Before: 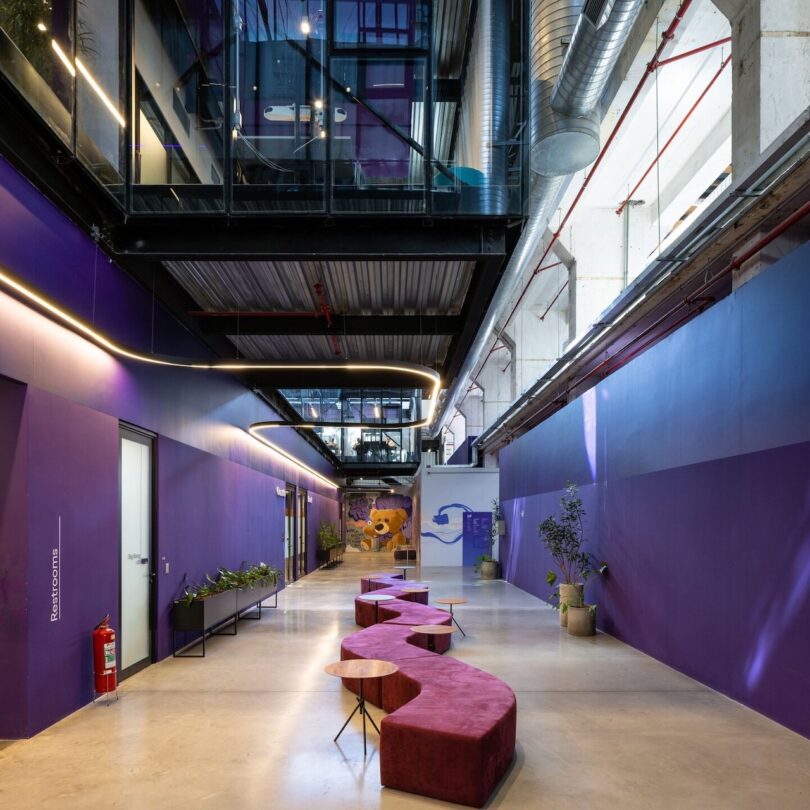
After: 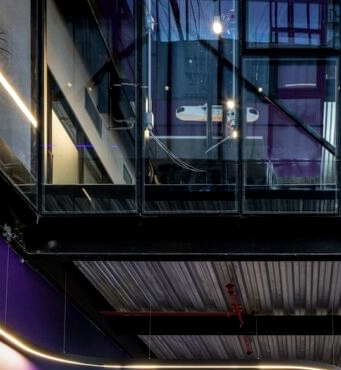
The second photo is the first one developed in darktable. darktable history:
local contrast: detail 130%
crop and rotate: left 10.961%, top 0.104%, right 46.92%, bottom 54.215%
